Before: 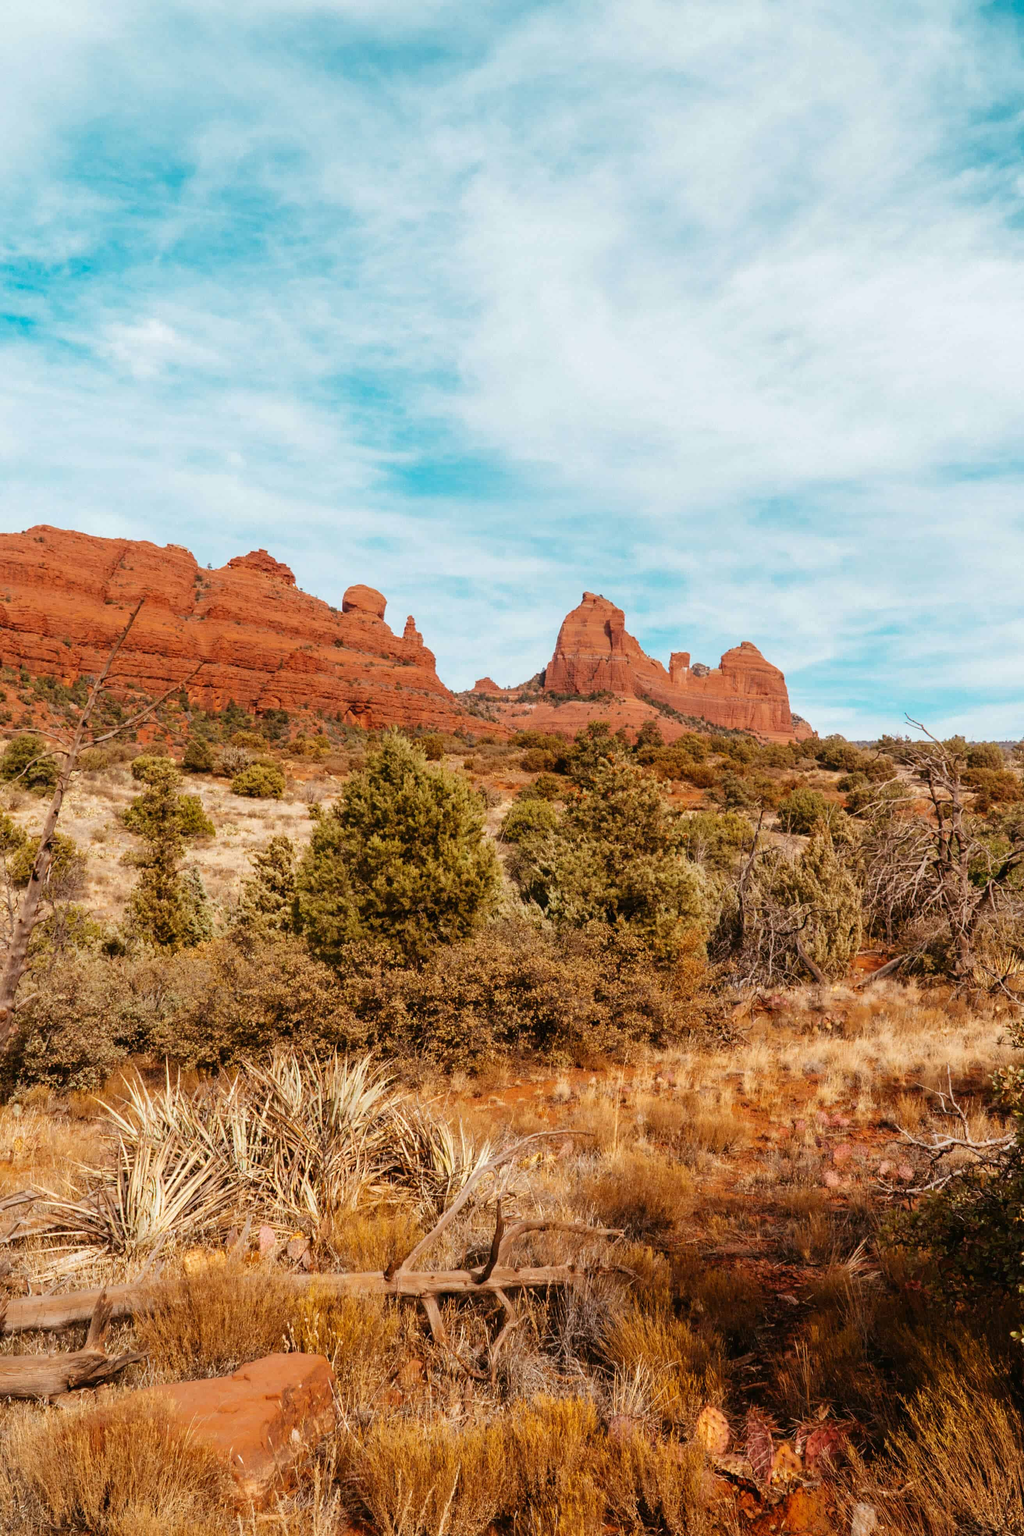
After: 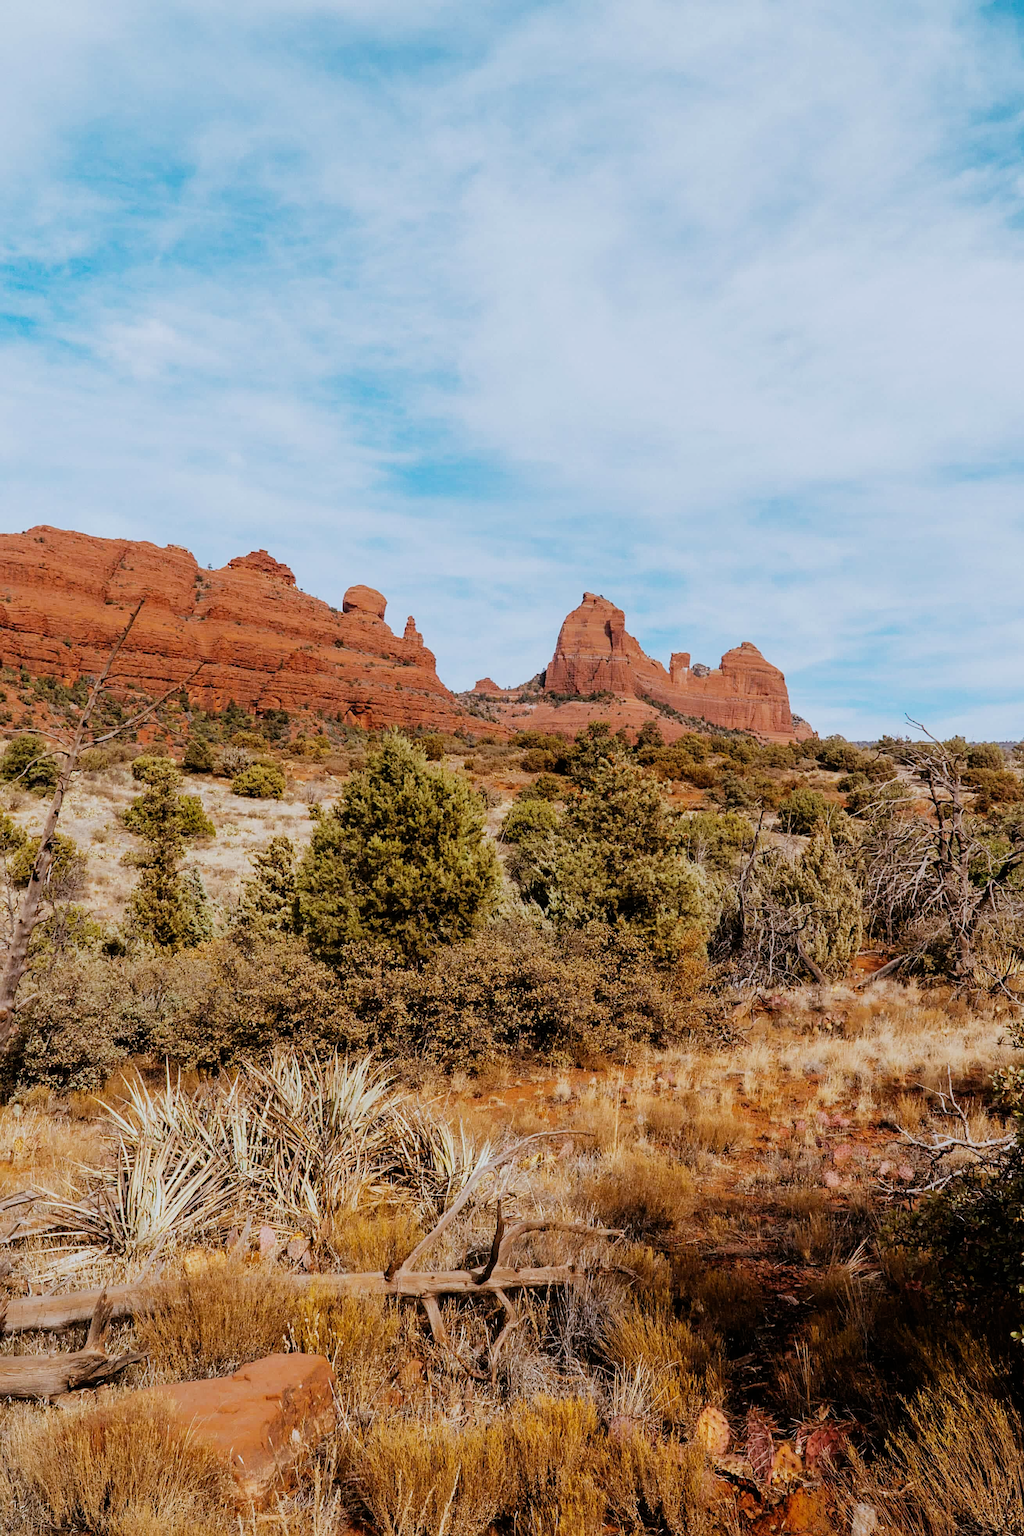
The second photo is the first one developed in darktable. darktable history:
white balance: red 0.931, blue 1.11
sharpen: on, module defaults
filmic rgb: black relative exposure -7.65 EV, hardness 4.02, contrast 1.1, highlights saturation mix -30%
